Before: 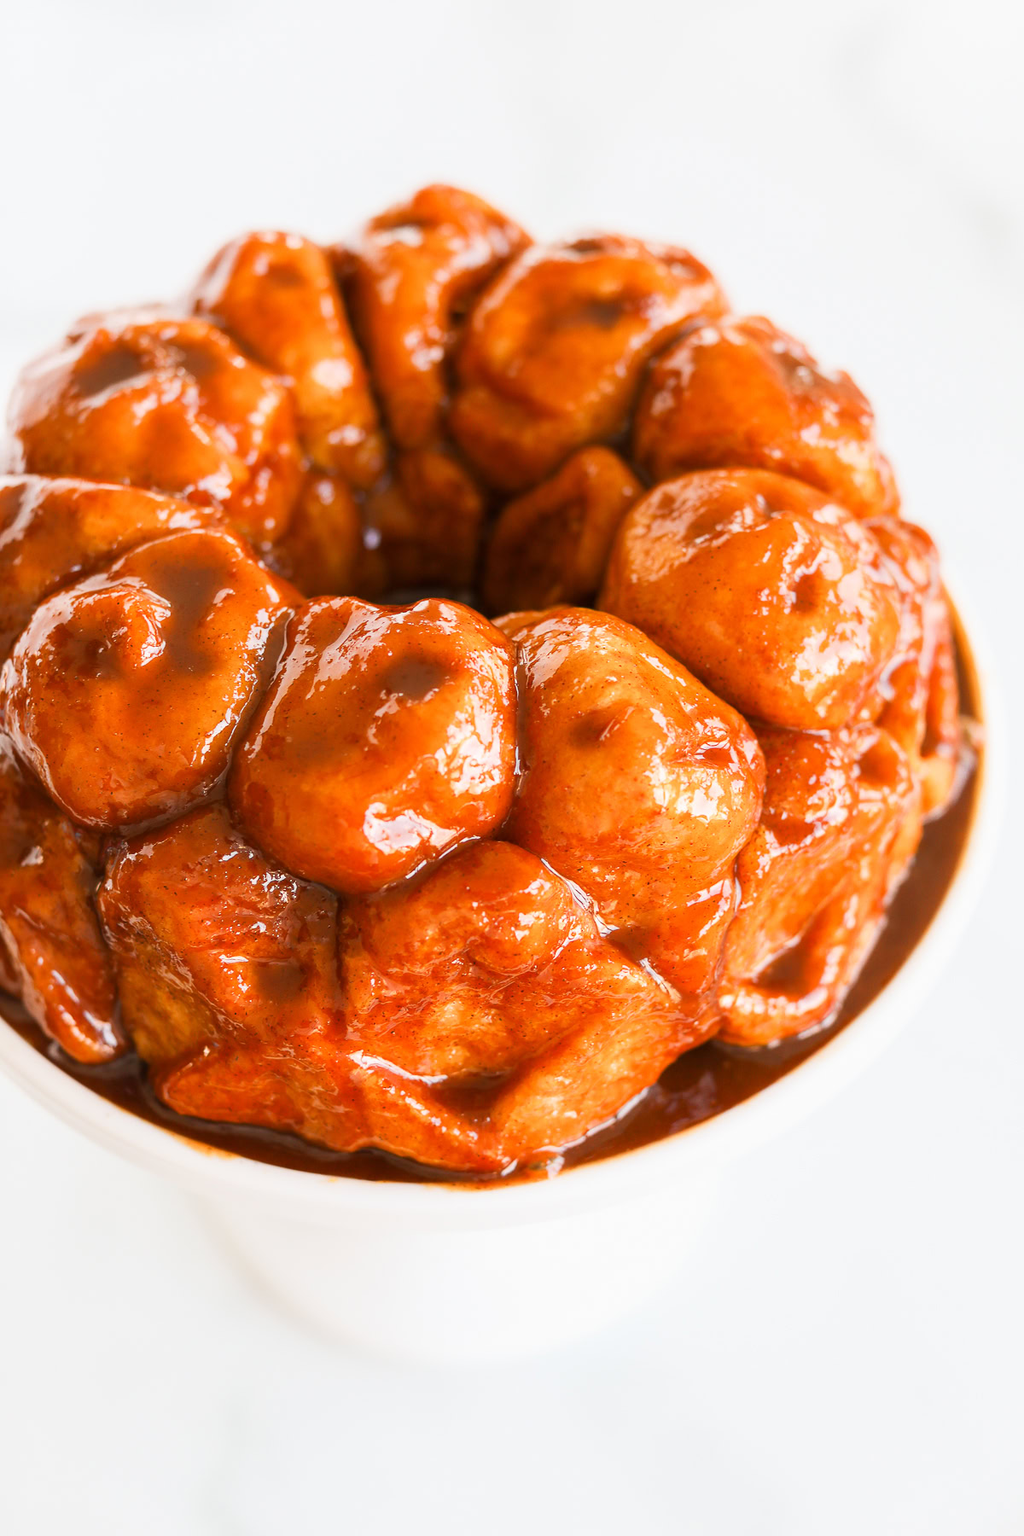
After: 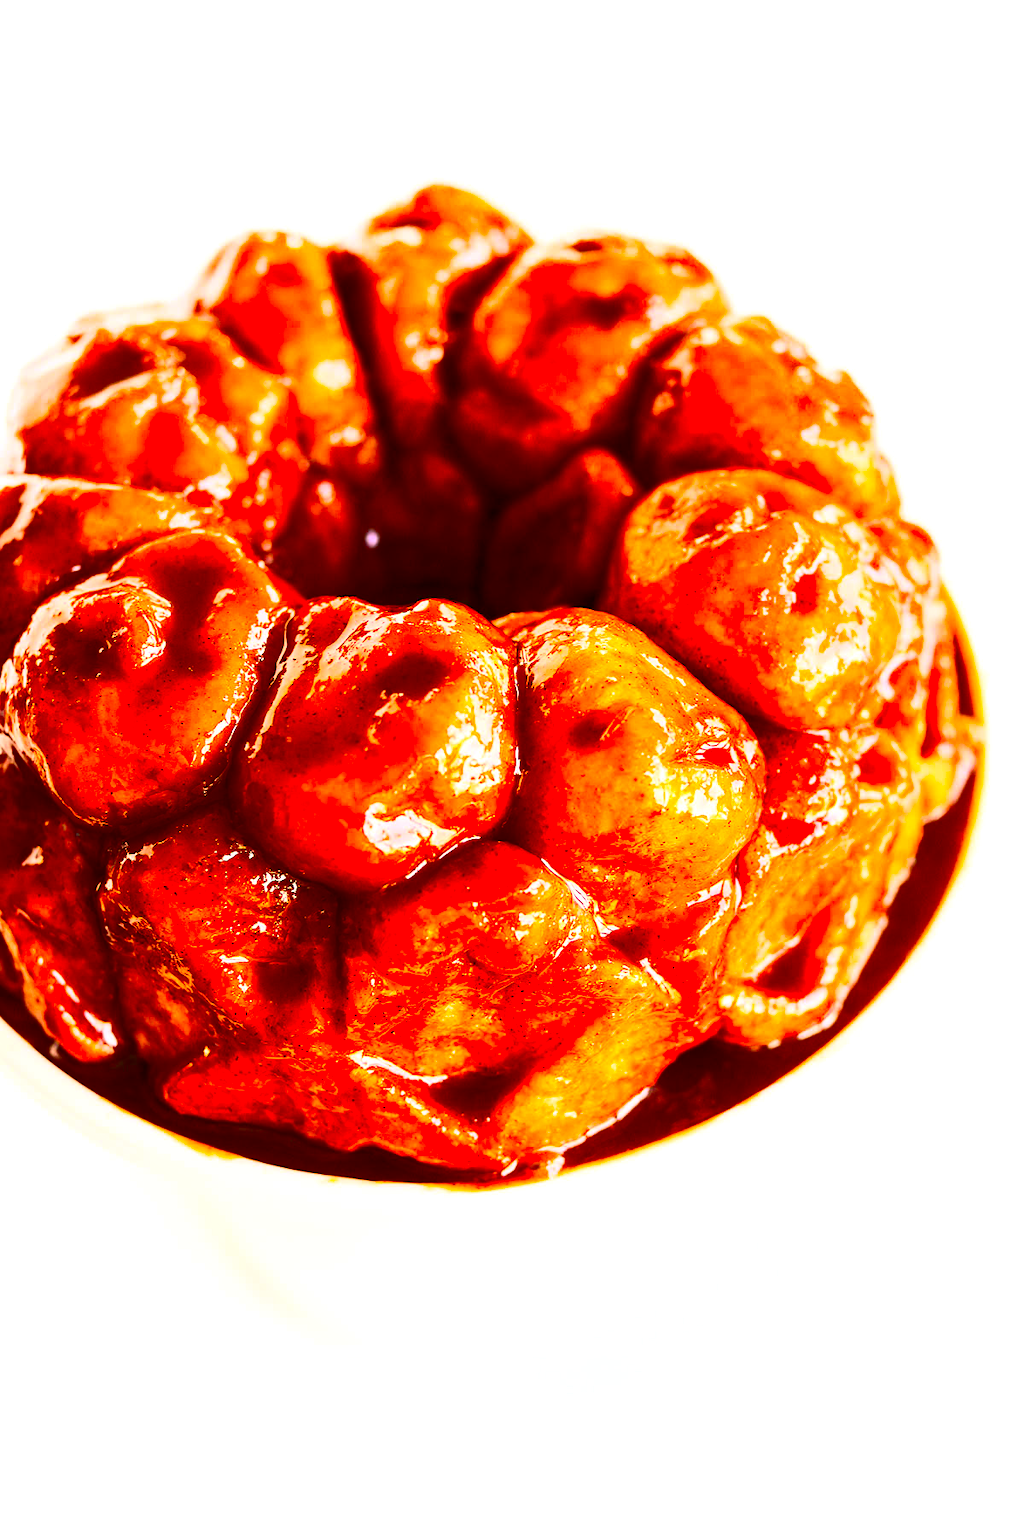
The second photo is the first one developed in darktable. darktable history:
contrast brightness saturation: contrast 0.505, saturation -0.103
color correction: highlights b* -0.051, saturation 1.84
color balance rgb: perceptual saturation grading › global saturation 30.138%, perceptual brilliance grading › highlights 11.571%
